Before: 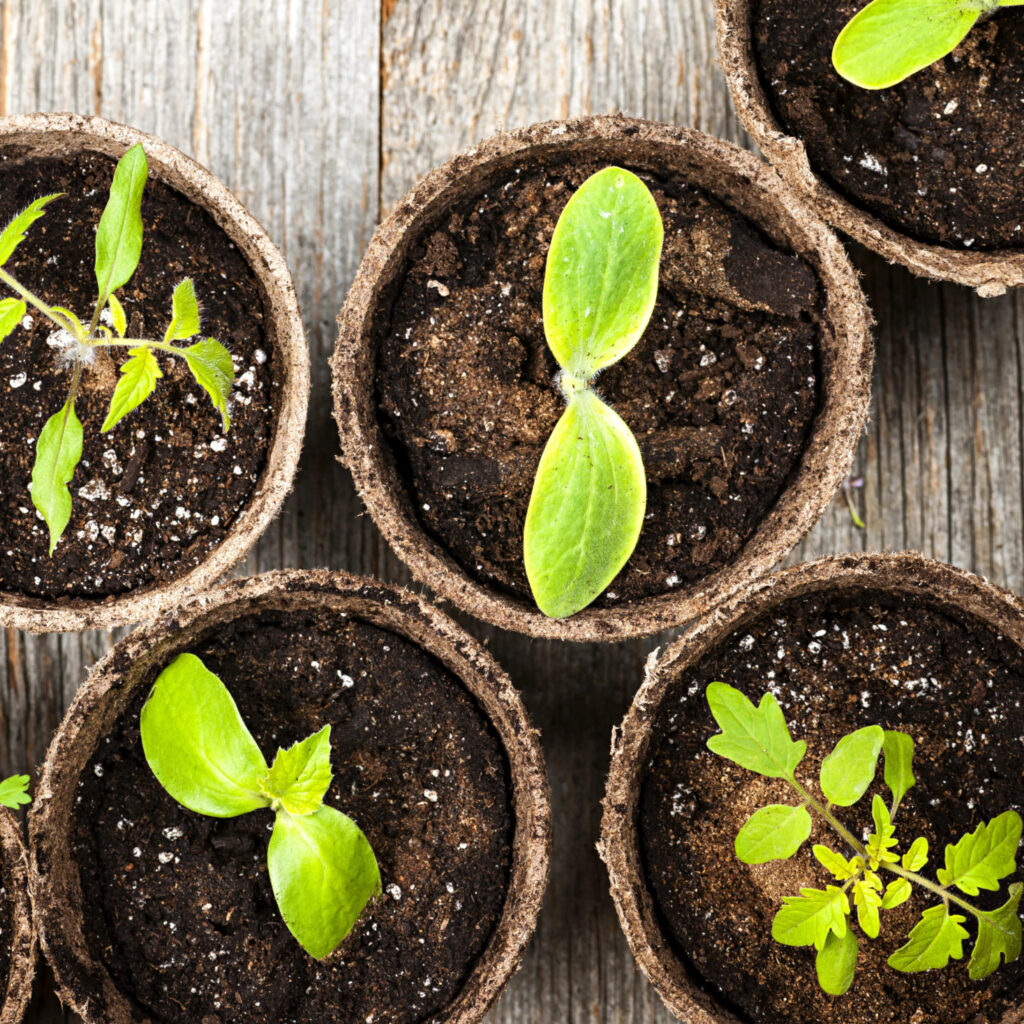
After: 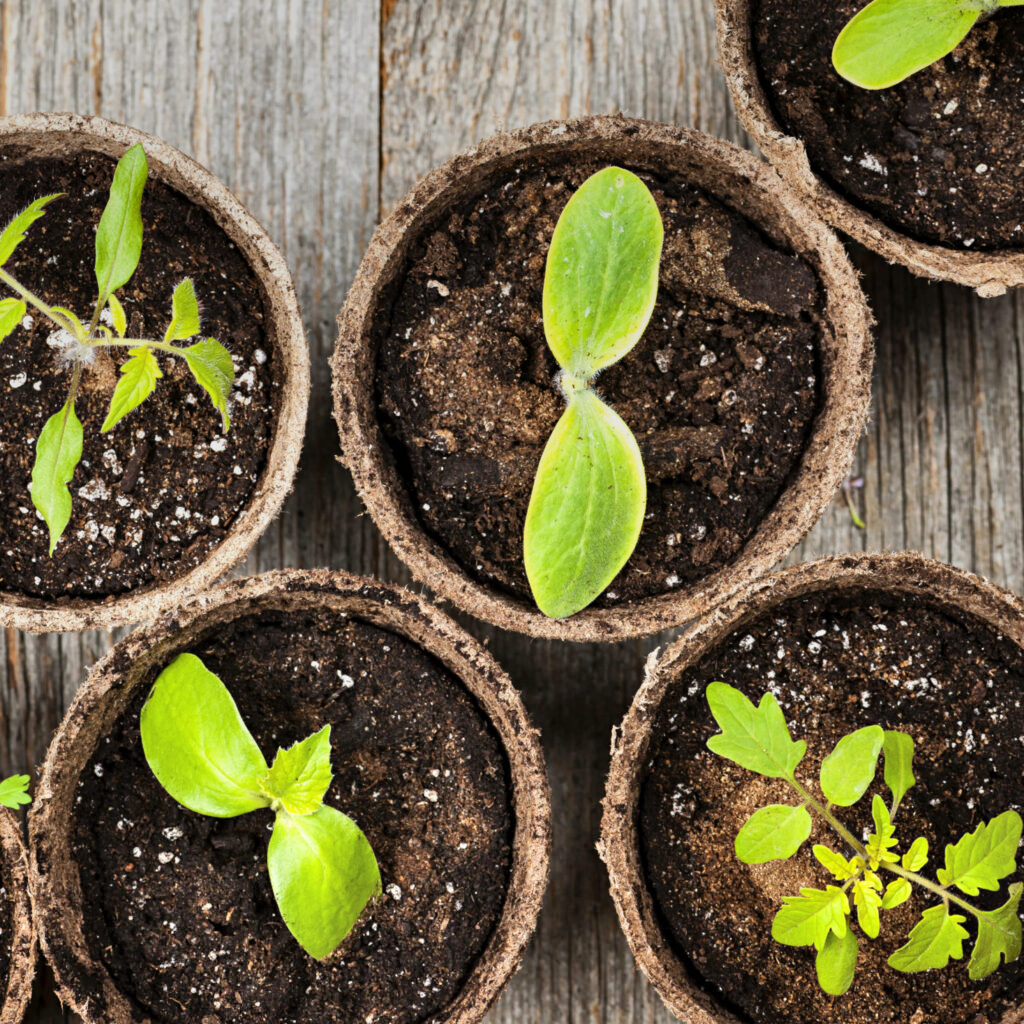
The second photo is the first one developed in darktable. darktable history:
graduated density: on, module defaults
shadows and highlights: shadows 60, soften with gaussian
